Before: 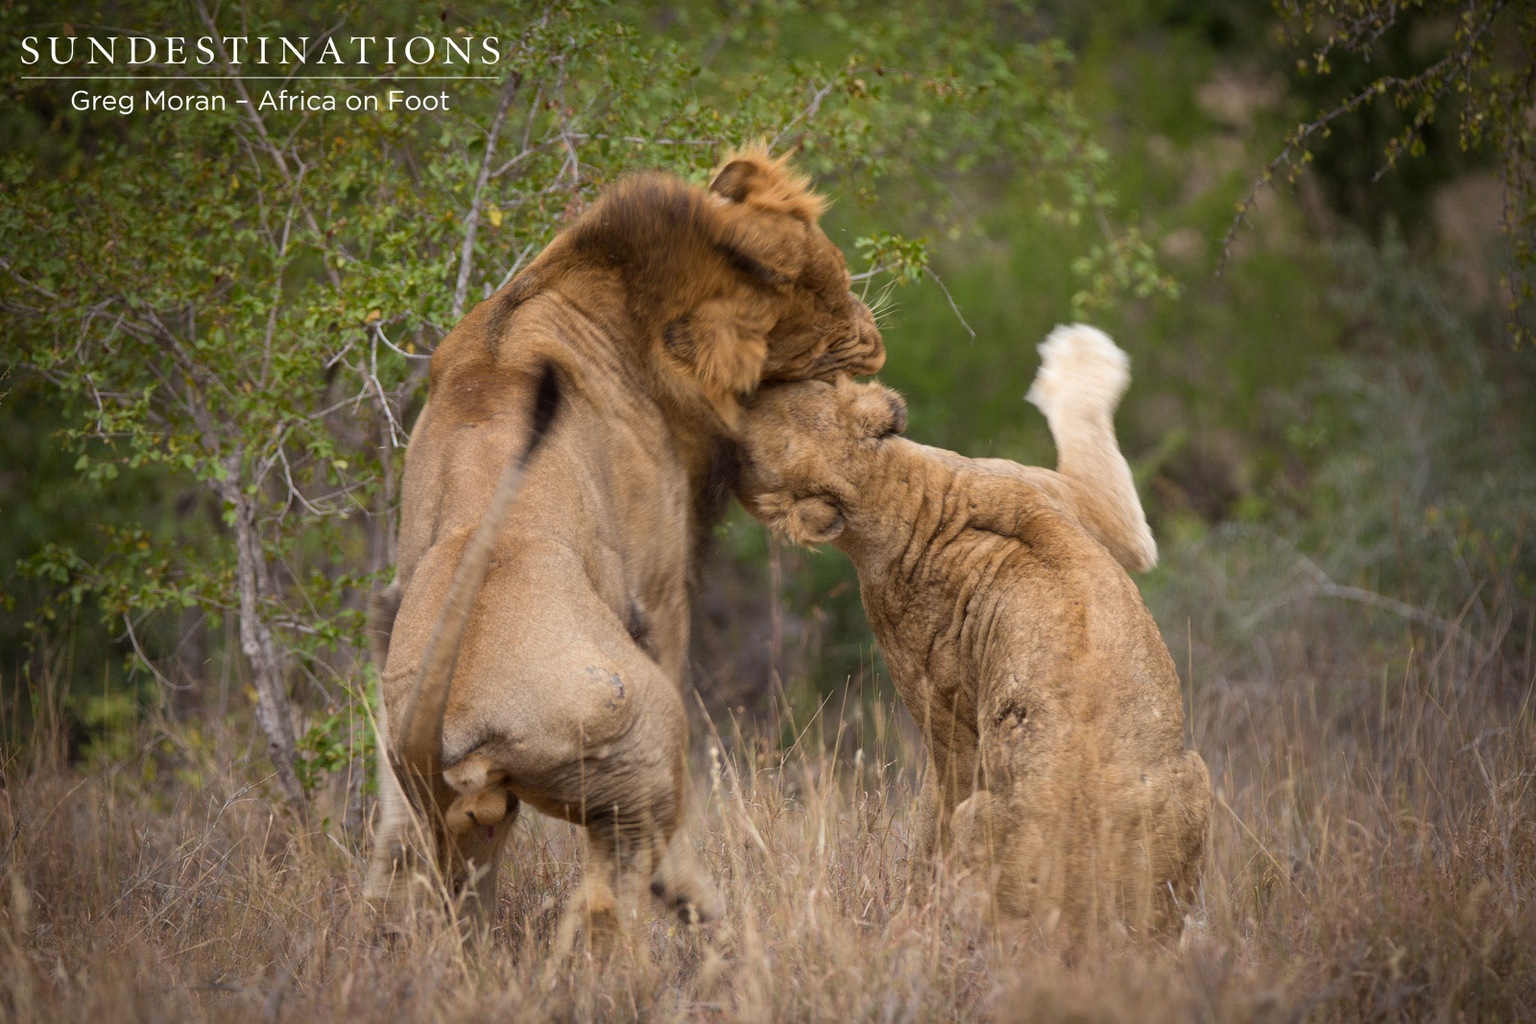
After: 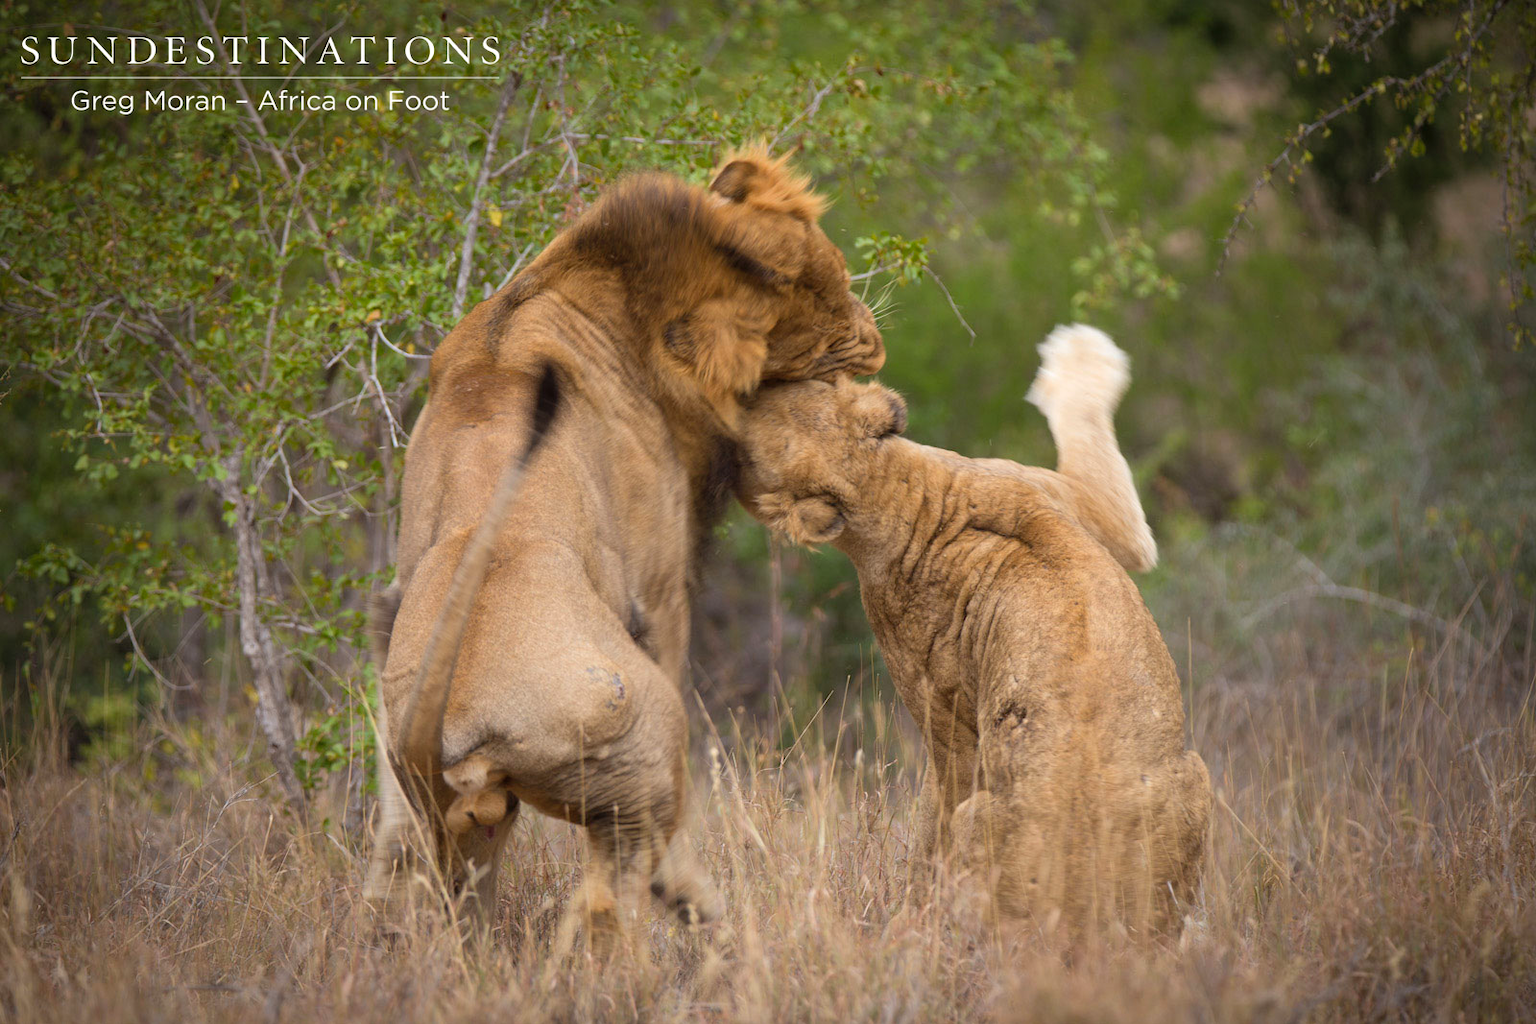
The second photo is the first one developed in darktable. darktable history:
contrast brightness saturation: contrast 0.031, brightness 0.063, saturation 0.132
tone equalizer: mask exposure compensation -0.503 EV
